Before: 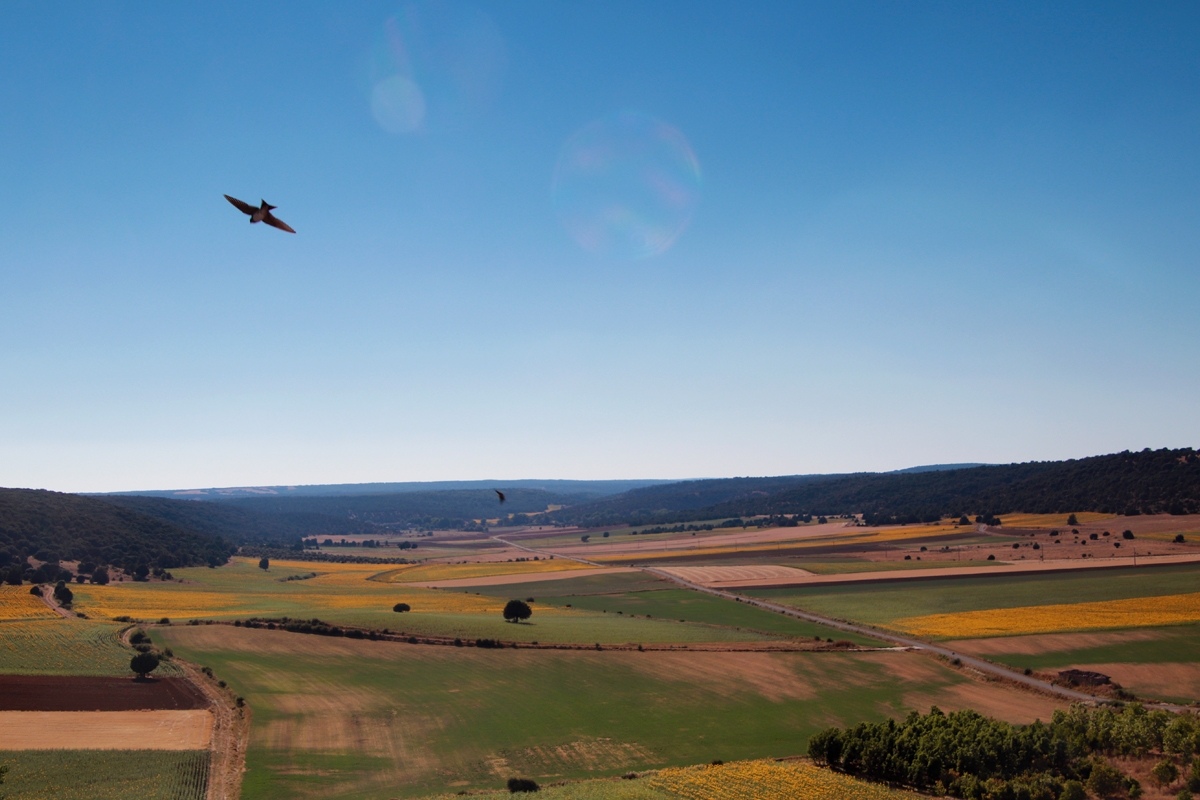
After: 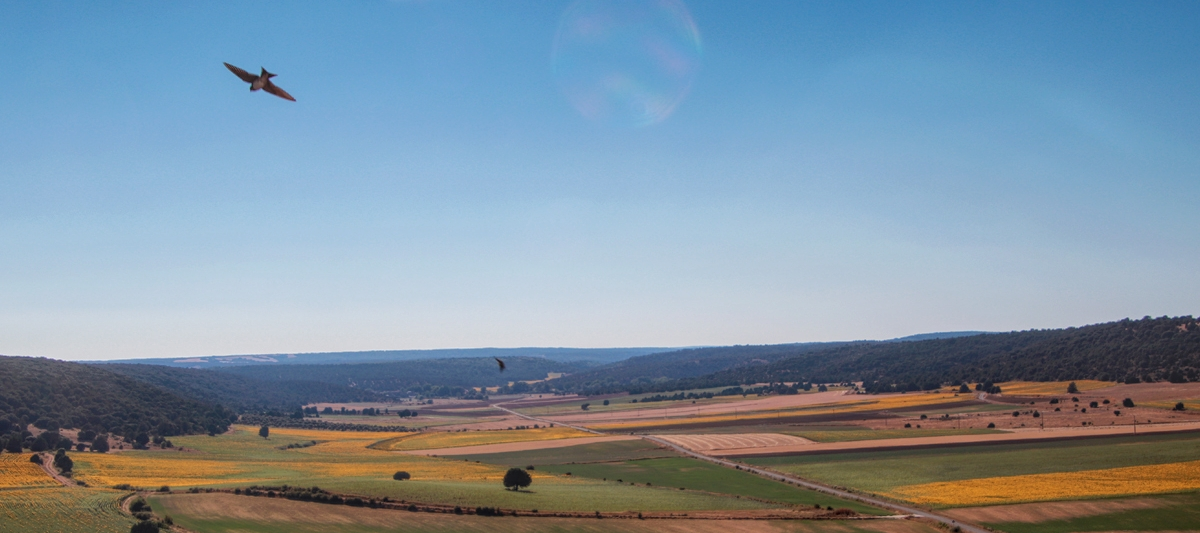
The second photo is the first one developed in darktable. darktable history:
local contrast: highlights 66%, shadows 35%, detail 166%, midtone range 0.2
tone equalizer: edges refinement/feathering 500, mask exposure compensation -1.57 EV, preserve details no
crop: top 16.589%, bottom 16.711%
levels: black 8.53%
